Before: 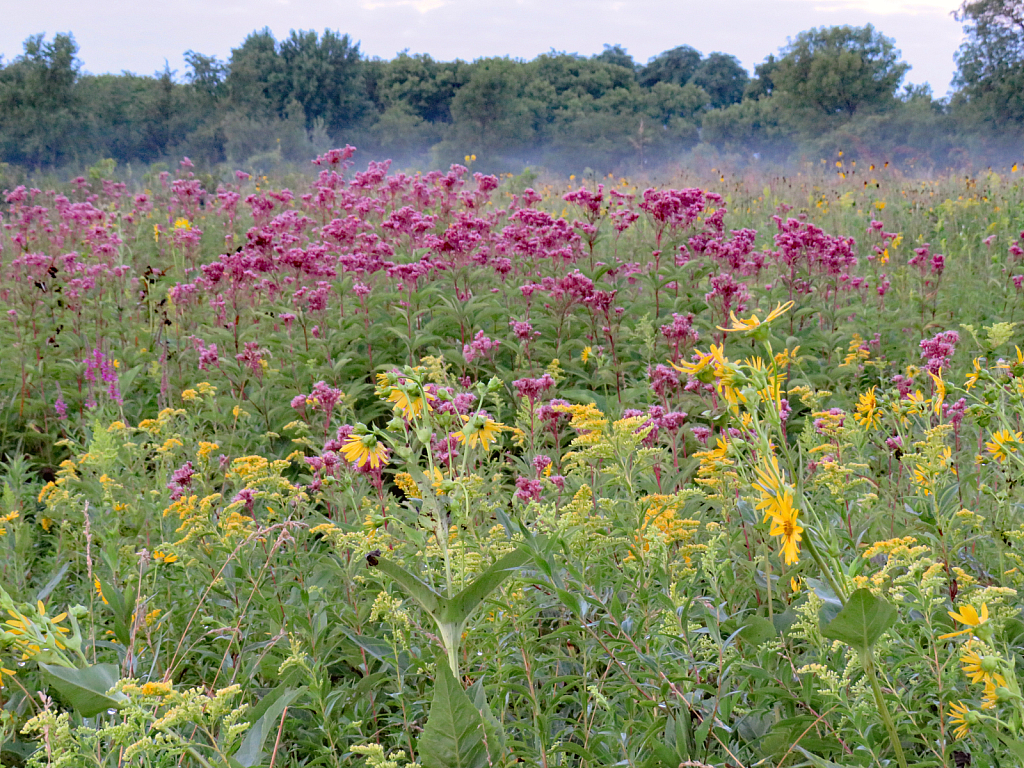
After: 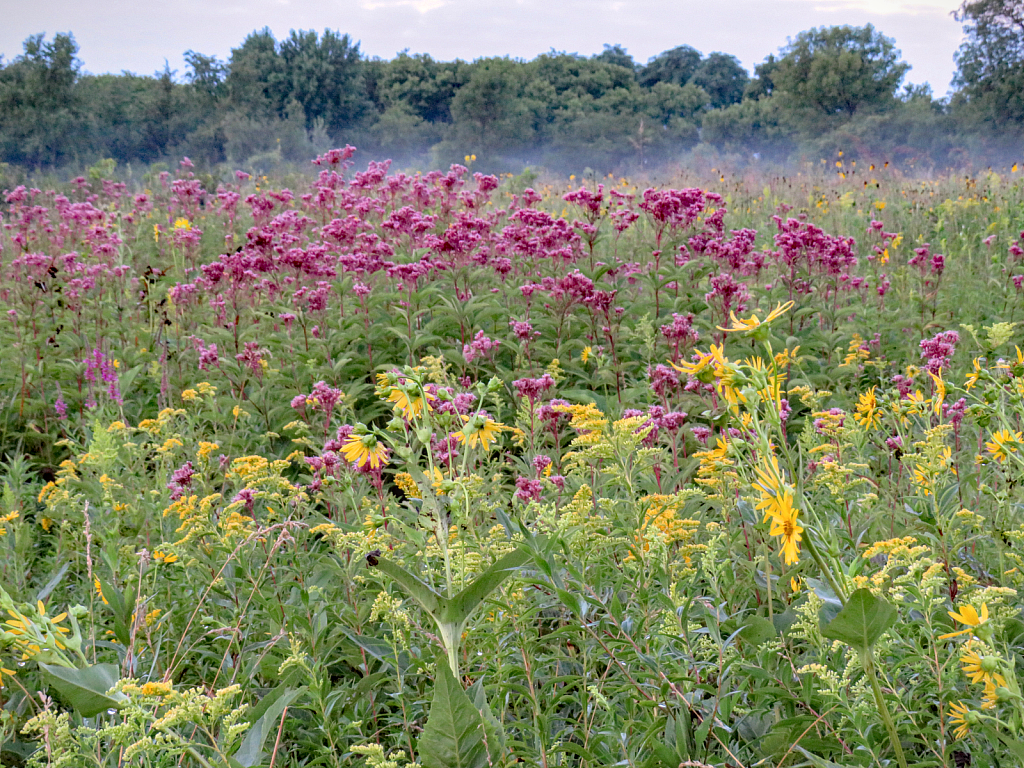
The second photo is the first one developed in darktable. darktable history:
tone equalizer: mask exposure compensation -0.486 EV
local contrast: on, module defaults
vignetting: fall-off start 99.78%, fall-off radius 65.28%, brightness -0.305, saturation -0.063, automatic ratio true, dithering 8-bit output, unbound false
